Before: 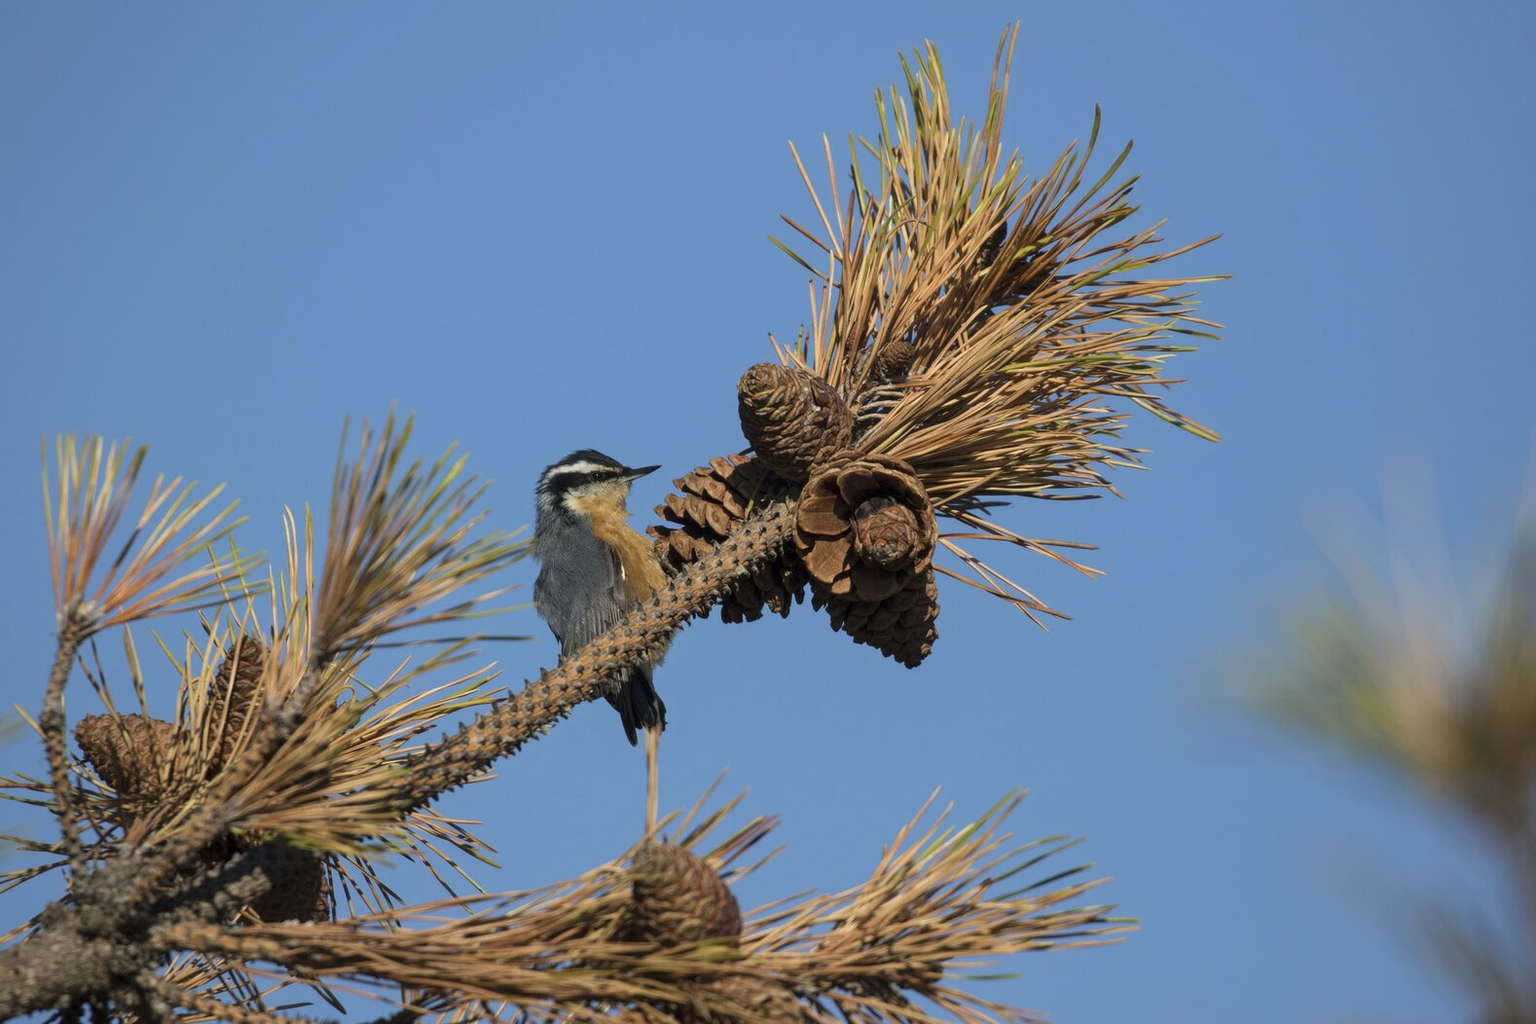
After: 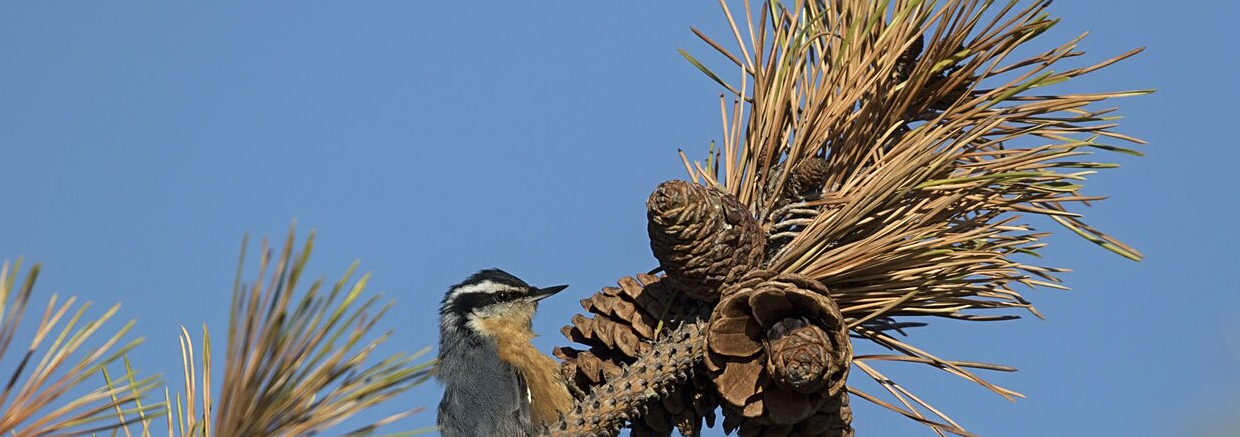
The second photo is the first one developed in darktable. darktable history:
sharpen: on, module defaults
color calibration: illuminant same as pipeline (D50), adaptation none (bypass)
crop: left 7.036%, top 18.398%, right 14.379%, bottom 40.043%
shadows and highlights: shadows -30, highlights 30
